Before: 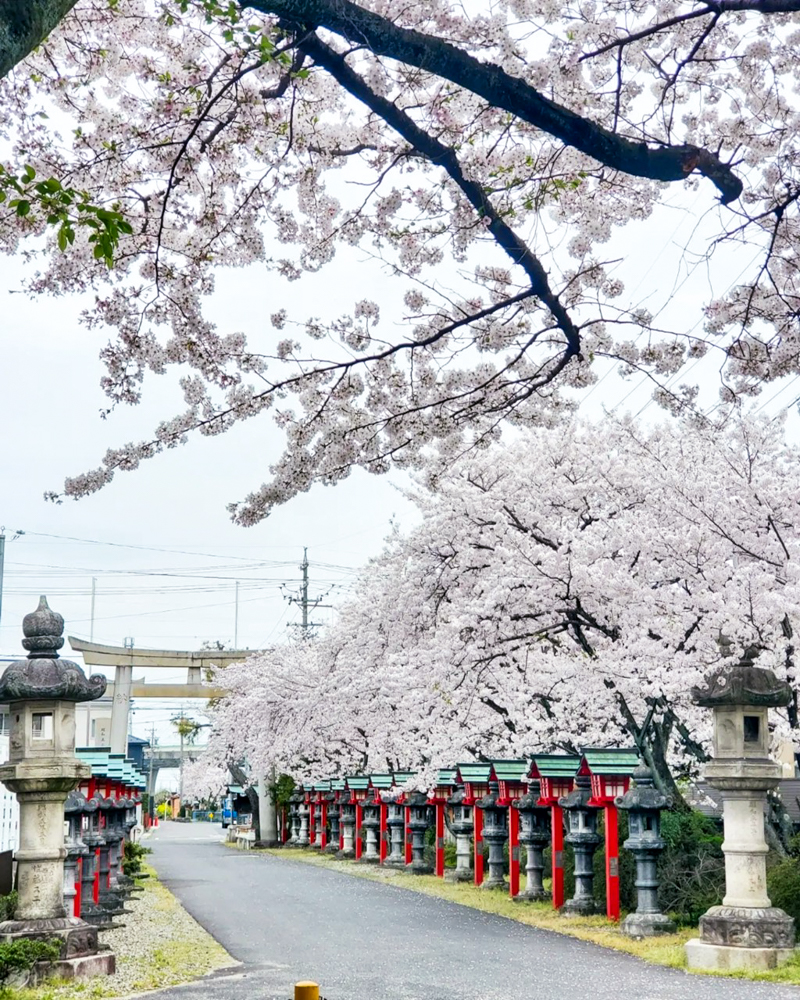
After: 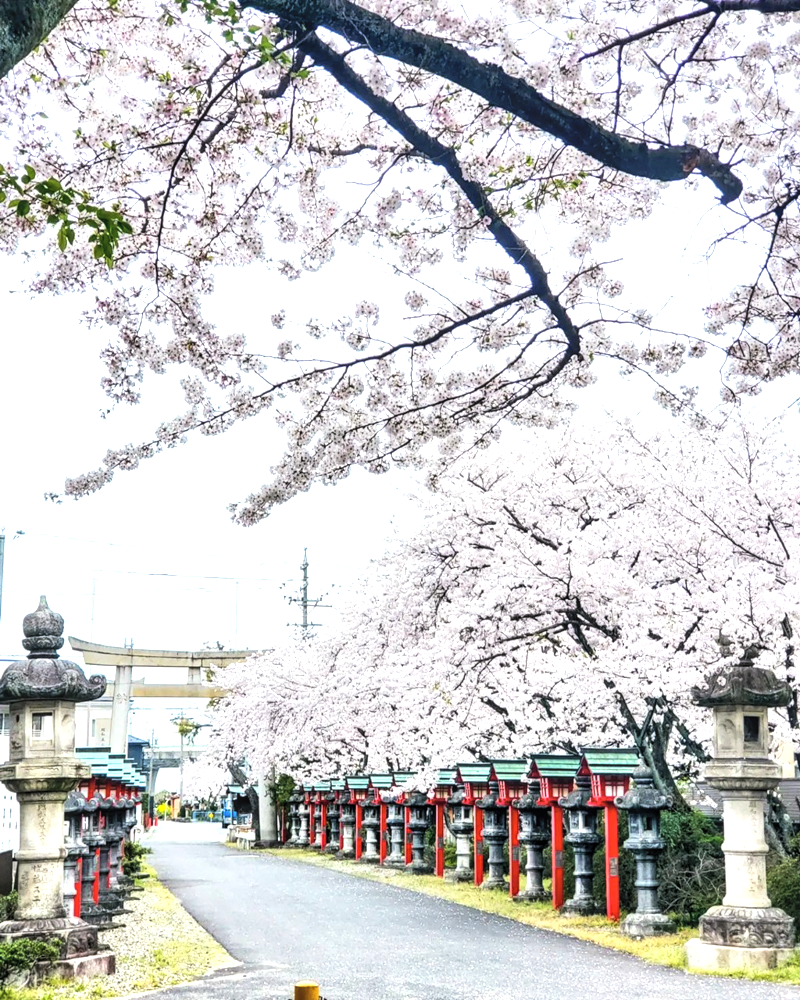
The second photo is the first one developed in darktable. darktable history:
local contrast: on, module defaults
contrast brightness saturation: brightness 0.13
tone equalizer: -8 EV -0.75 EV, -7 EV -0.7 EV, -6 EV -0.6 EV, -5 EV -0.4 EV, -3 EV 0.4 EV, -2 EV 0.6 EV, -1 EV 0.7 EV, +0 EV 0.75 EV, edges refinement/feathering 500, mask exposure compensation -1.57 EV, preserve details no
